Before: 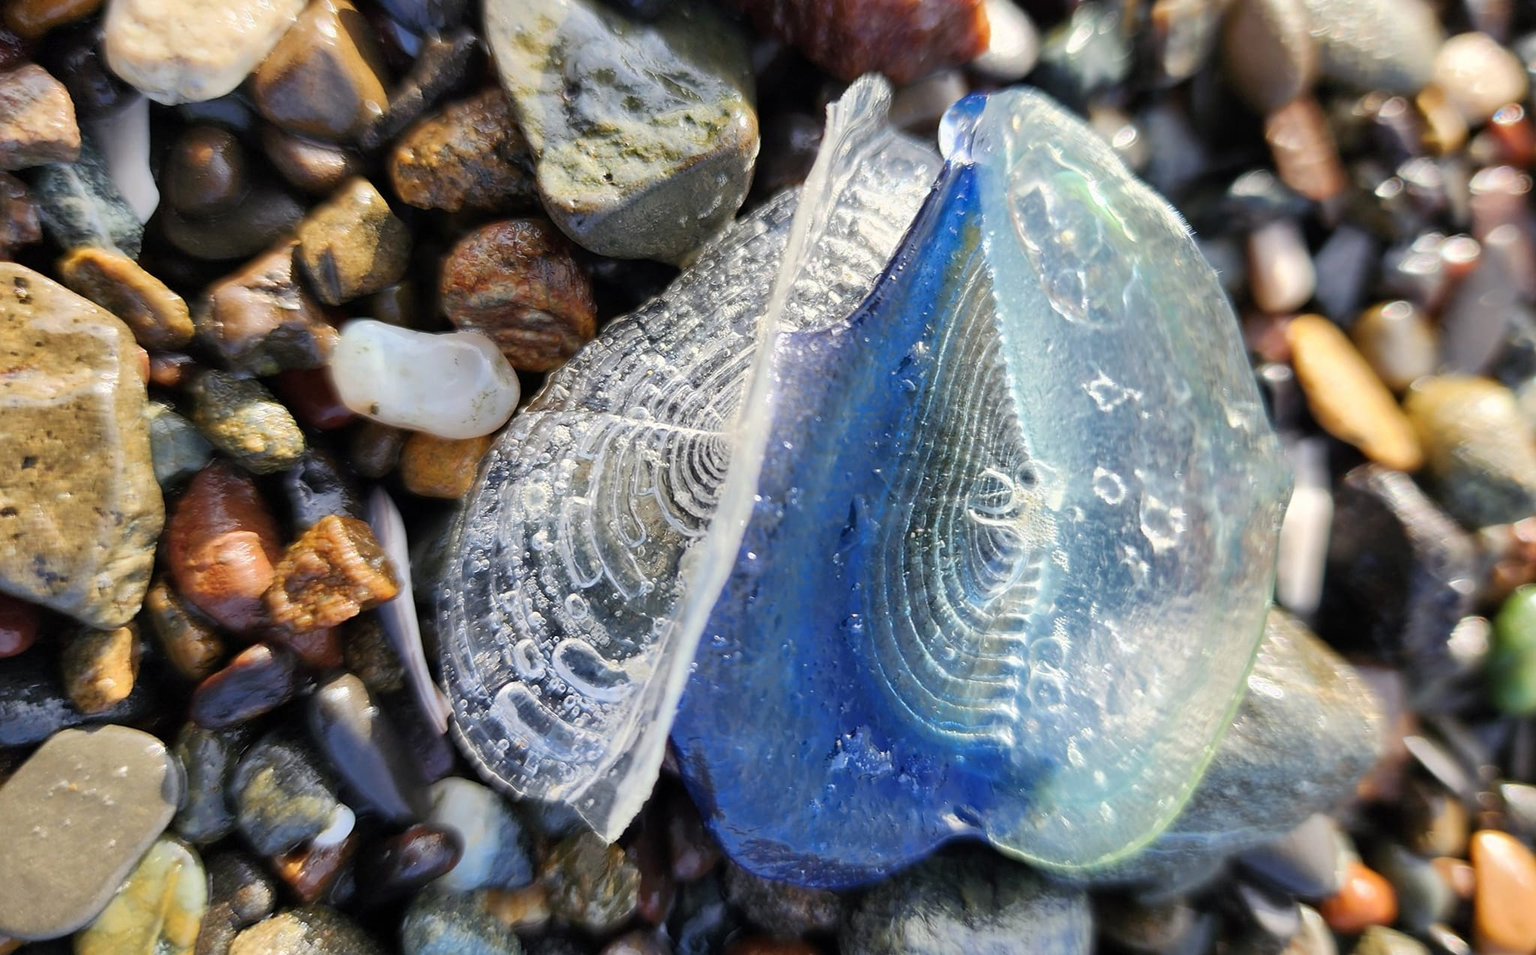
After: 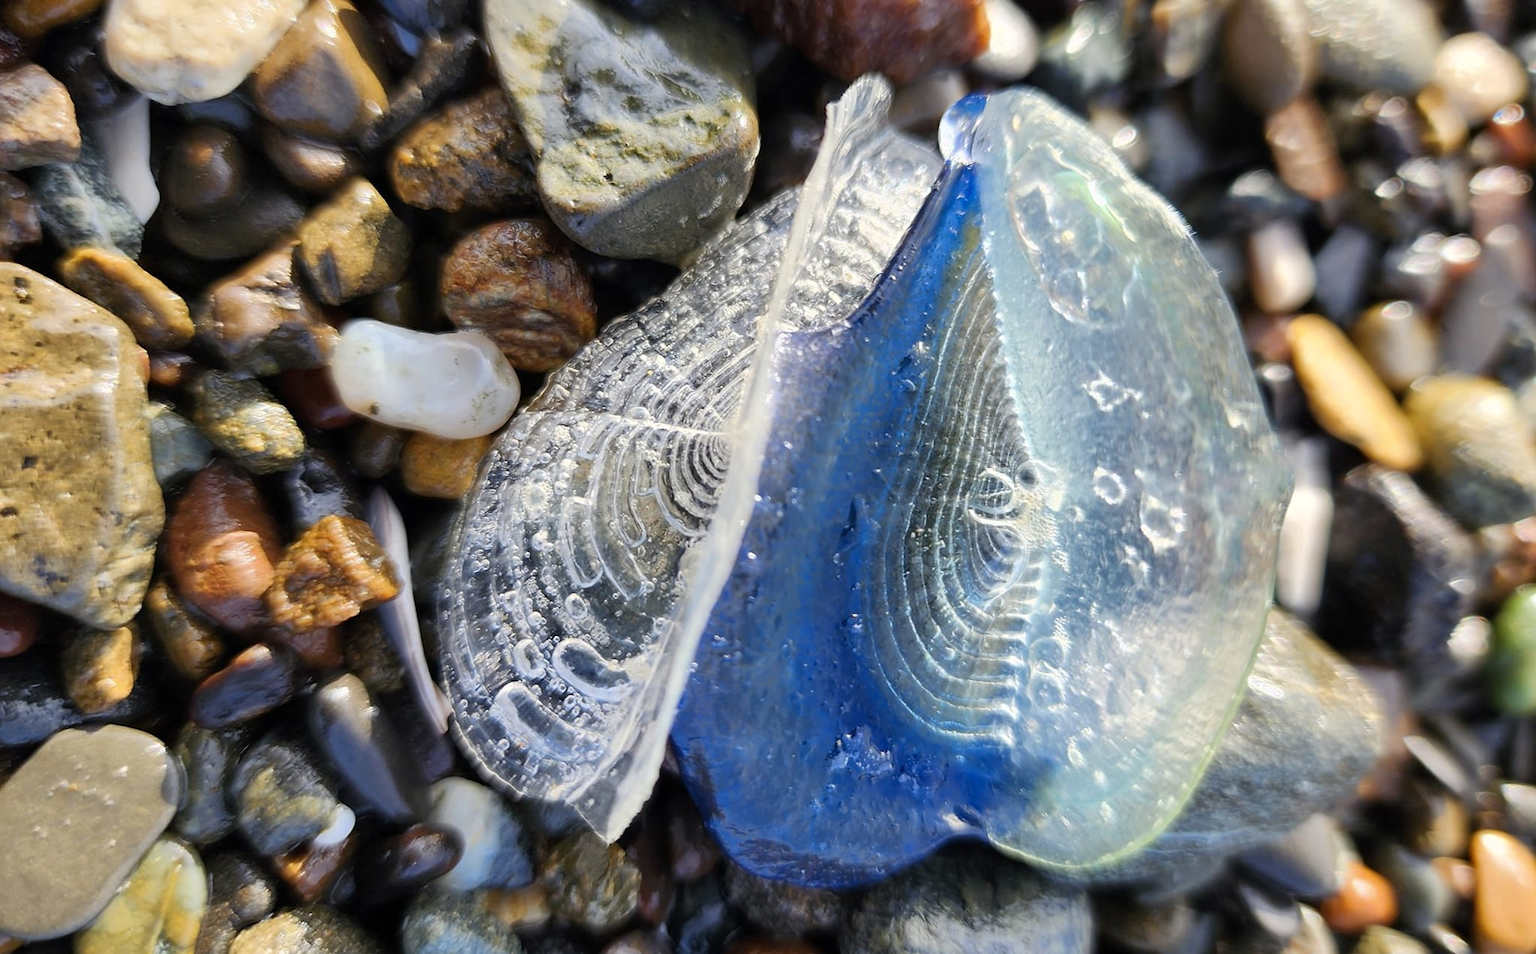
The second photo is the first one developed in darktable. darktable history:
tone equalizer: on, module defaults
color contrast: green-magenta contrast 0.81
